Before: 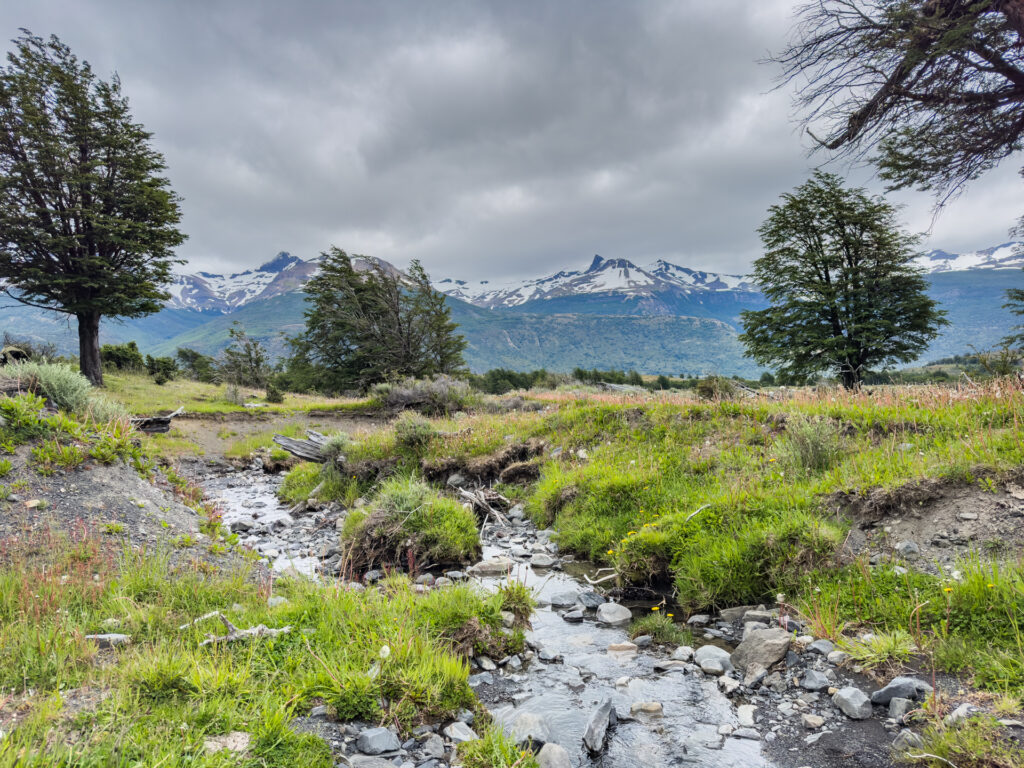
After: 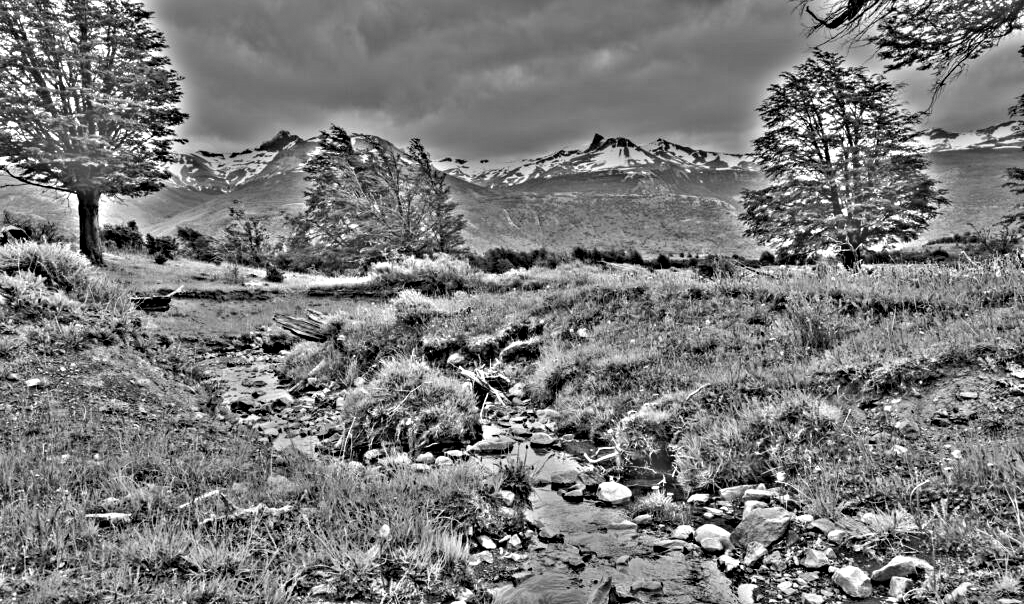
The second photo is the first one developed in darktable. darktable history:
crop and rotate: top 15.774%, bottom 5.506%
highpass: on, module defaults
